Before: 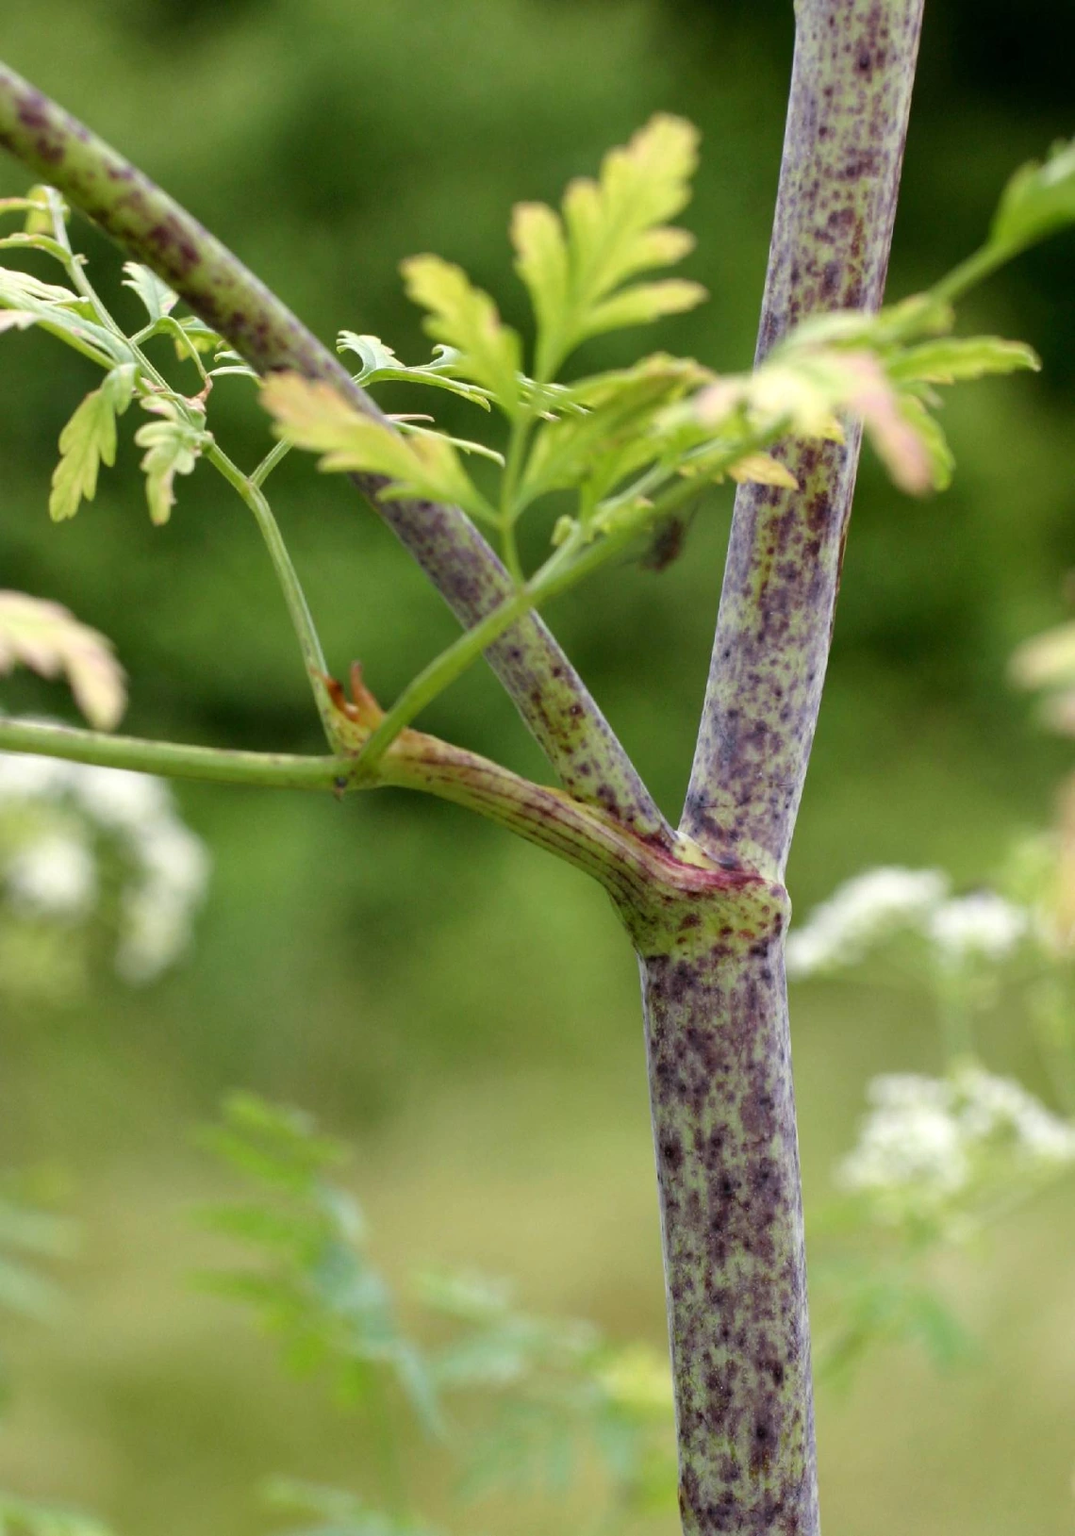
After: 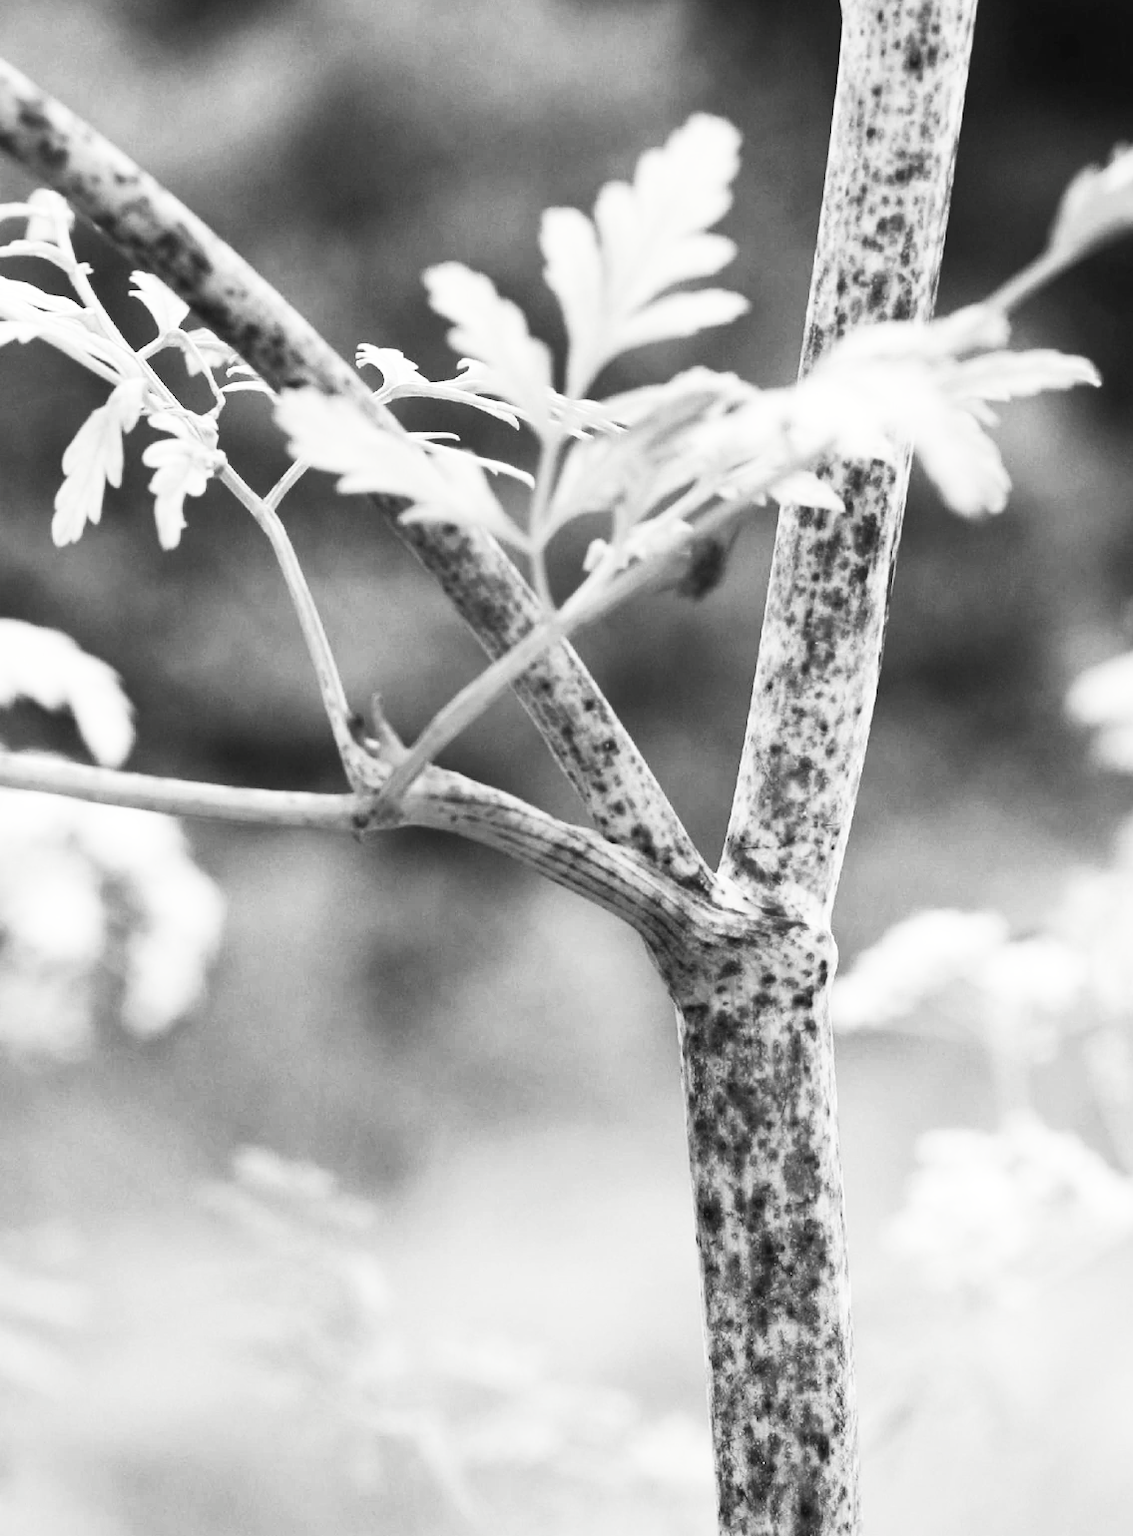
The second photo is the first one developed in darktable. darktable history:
contrast brightness saturation: contrast 0.542, brightness 0.454, saturation -0.987
crop: top 0.376%, right 0.265%, bottom 5.097%
